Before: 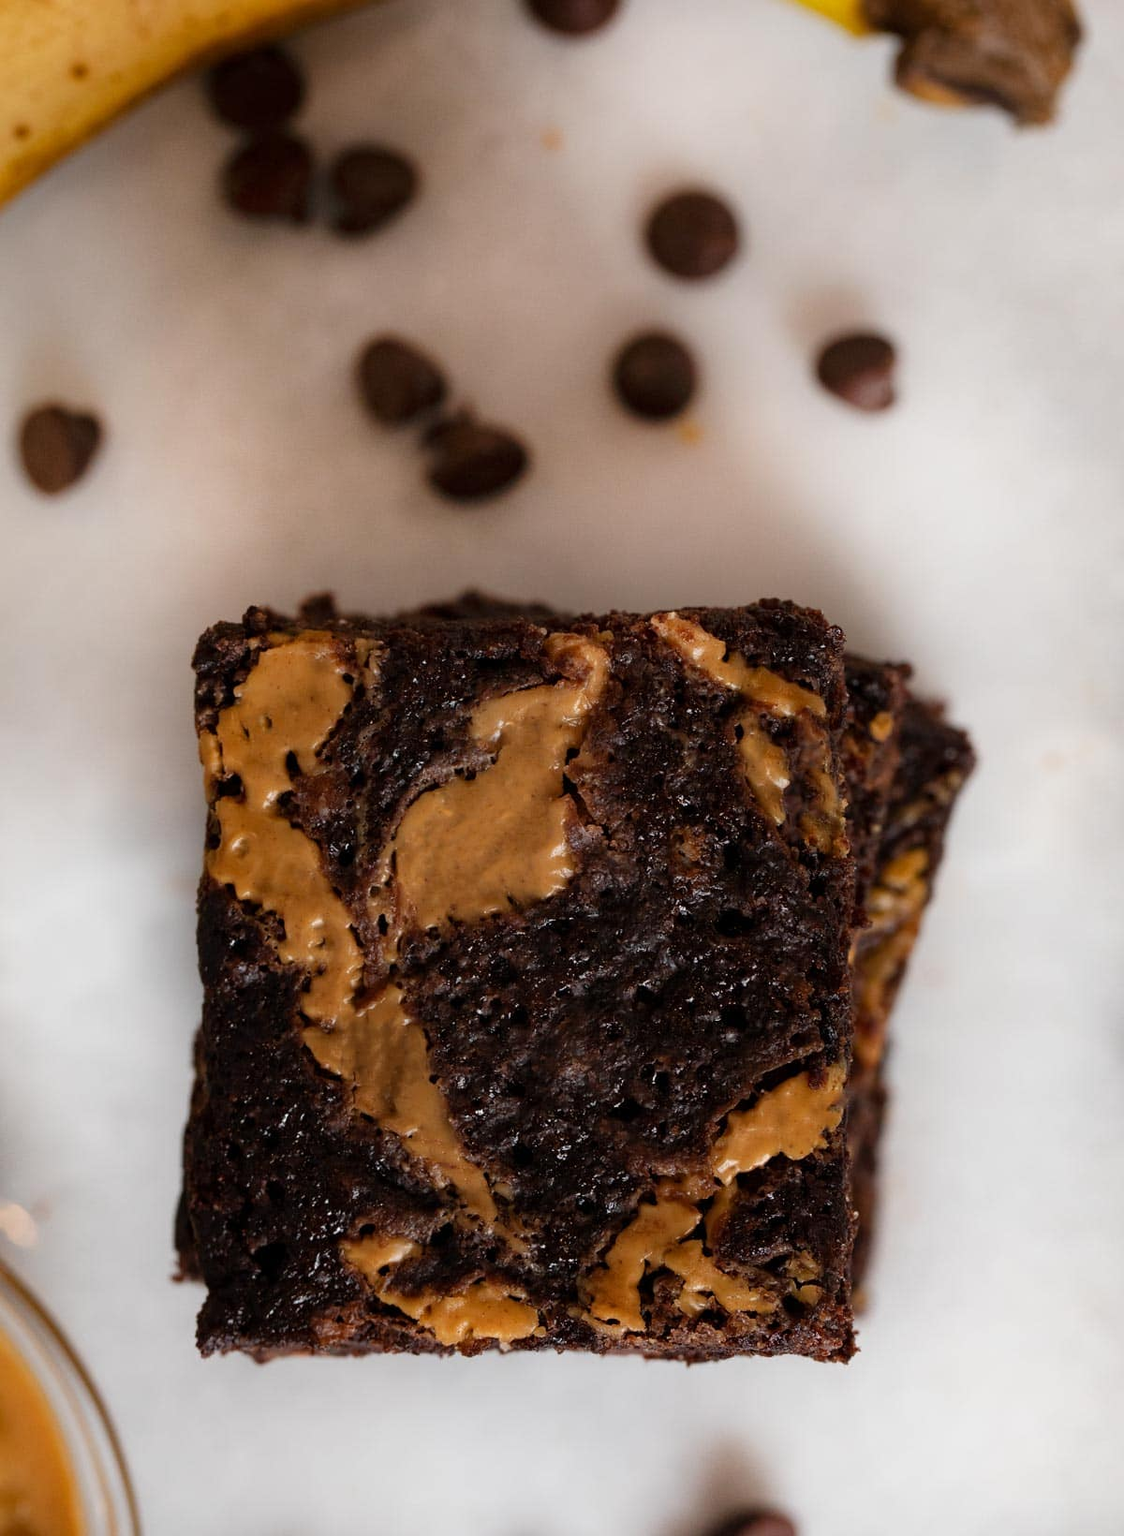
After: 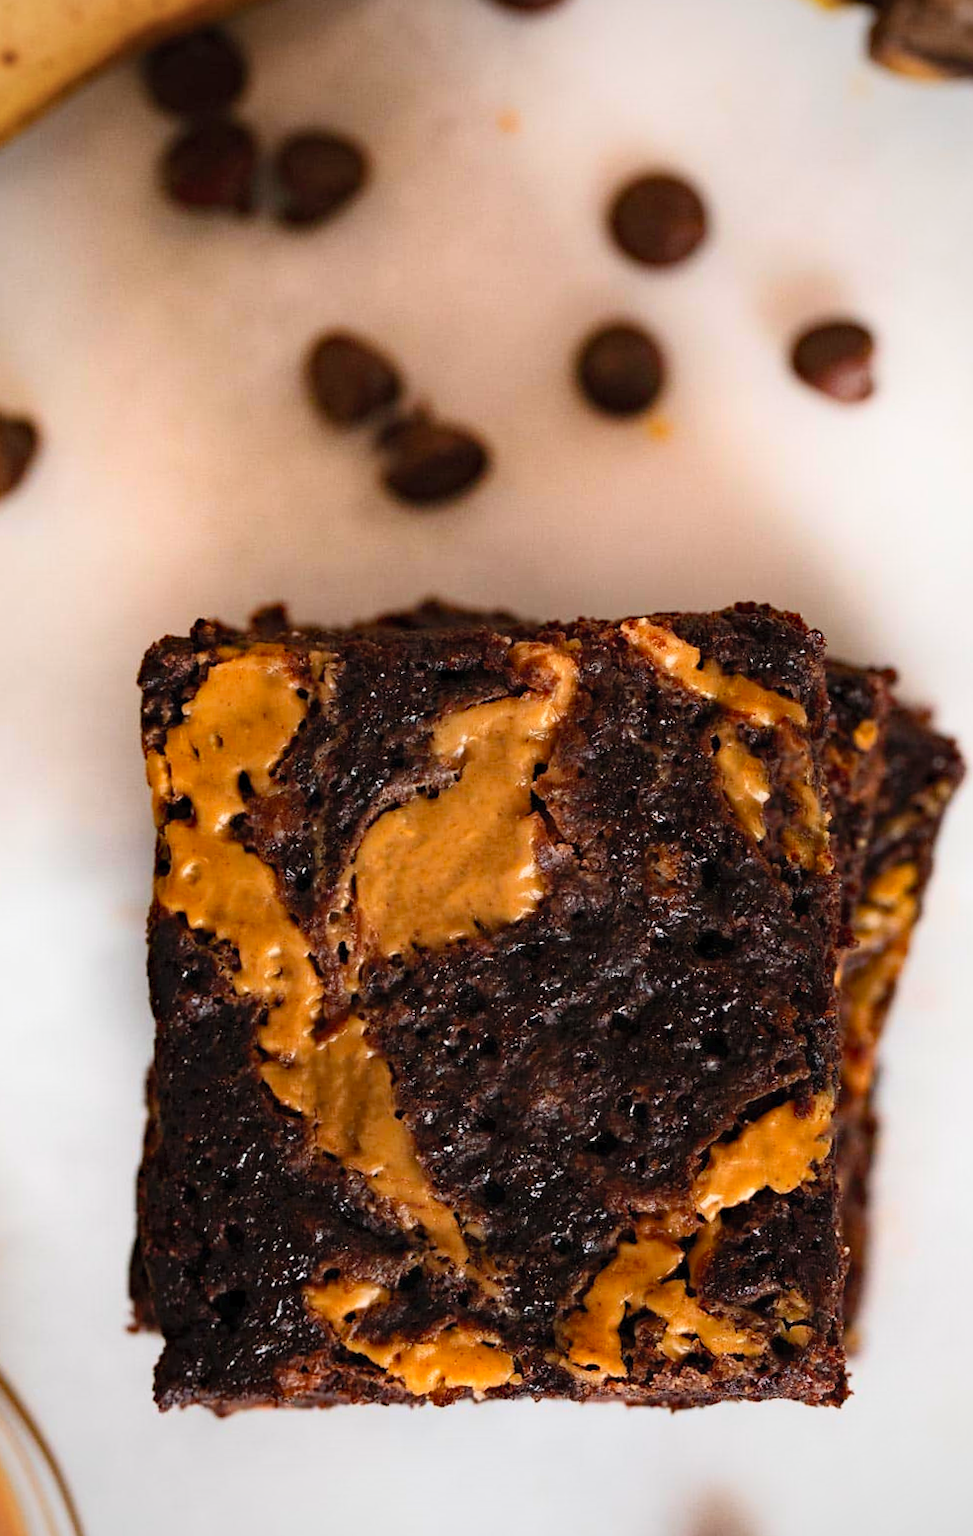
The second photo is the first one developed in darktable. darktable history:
crop and rotate: angle 0.911°, left 4.372%, top 0.547%, right 11.614%, bottom 2.574%
haze removal: compatibility mode true, adaptive false
contrast brightness saturation: contrast 0.24, brightness 0.254, saturation 0.392
vignetting: fall-off radius 81.12%
